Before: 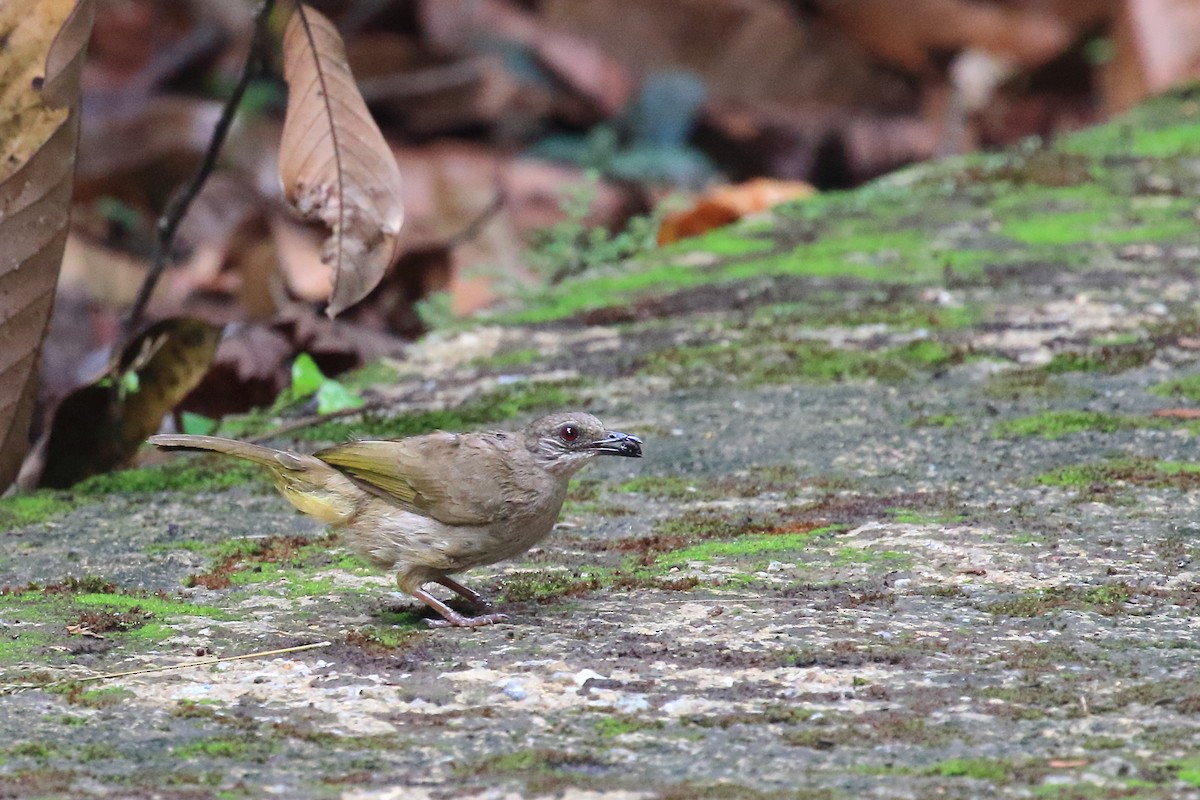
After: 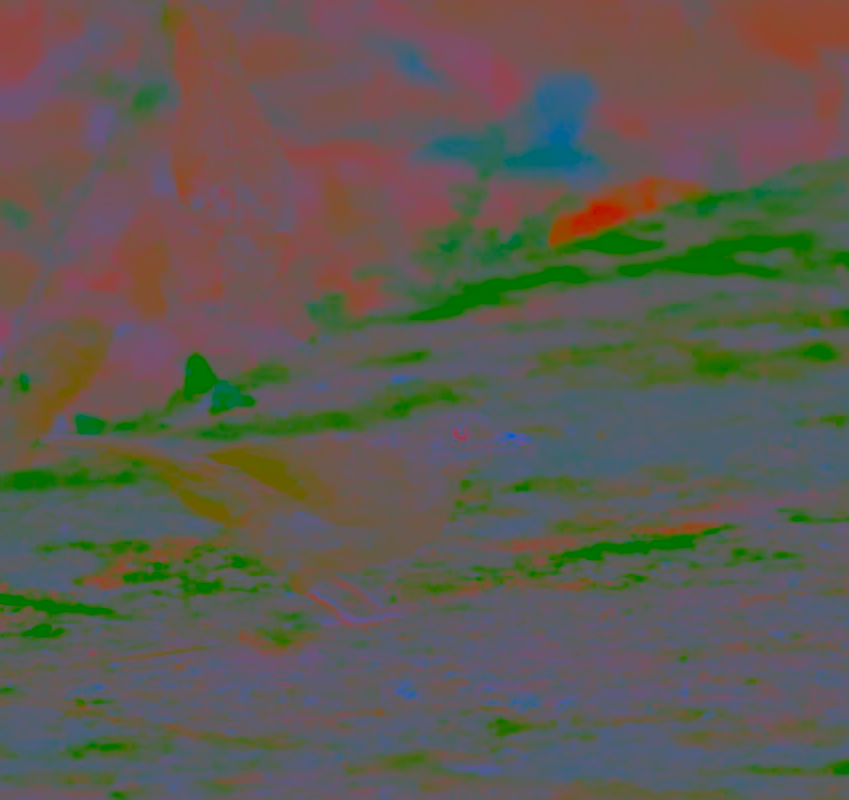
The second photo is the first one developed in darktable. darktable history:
contrast brightness saturation: contrast -0.99, brightness -0.17, saturation 0.75
white balance: red 0.983, blue 1.036
crop and rotate: left 9.061%, right 20.142%
